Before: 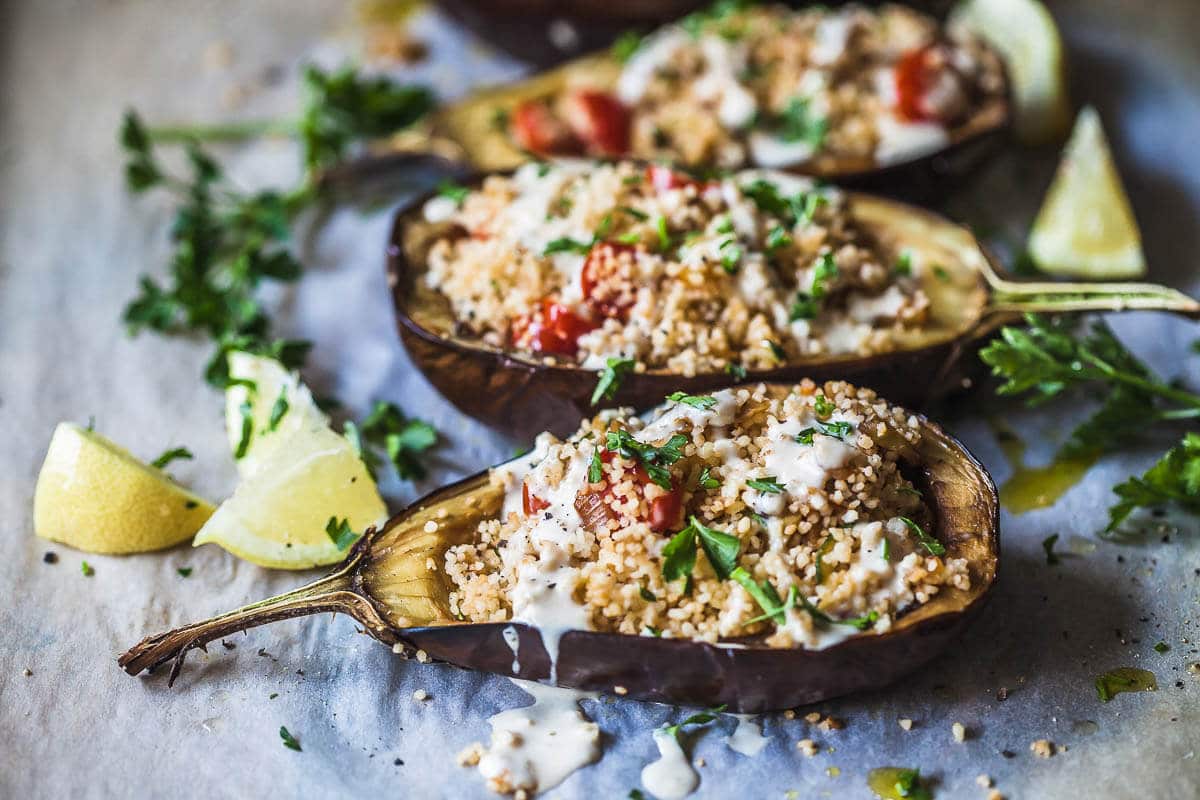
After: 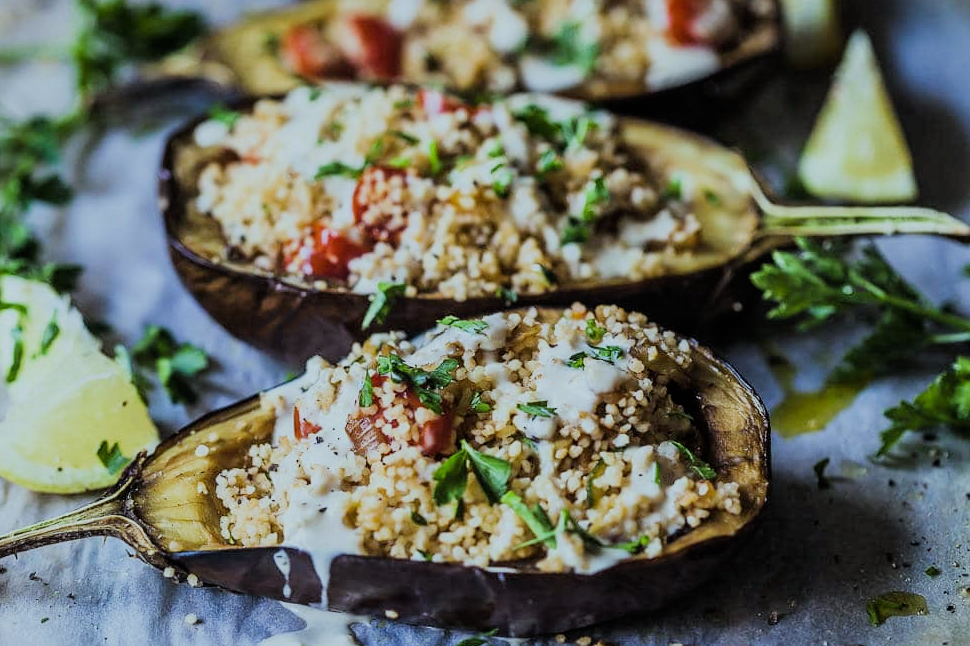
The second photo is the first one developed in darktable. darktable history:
white balance: red 0.931, blue 1.11
color correction: highlights a* -4.73, highlights b* 5.06, saturation 0.97
crop: left 19.159%, top 9.58%, bottom 9.58%
filmic rgb: black relative exposure -7.65 EV, white relative exposure 4.56 EV, hardness 3.61, contrast 1.05
